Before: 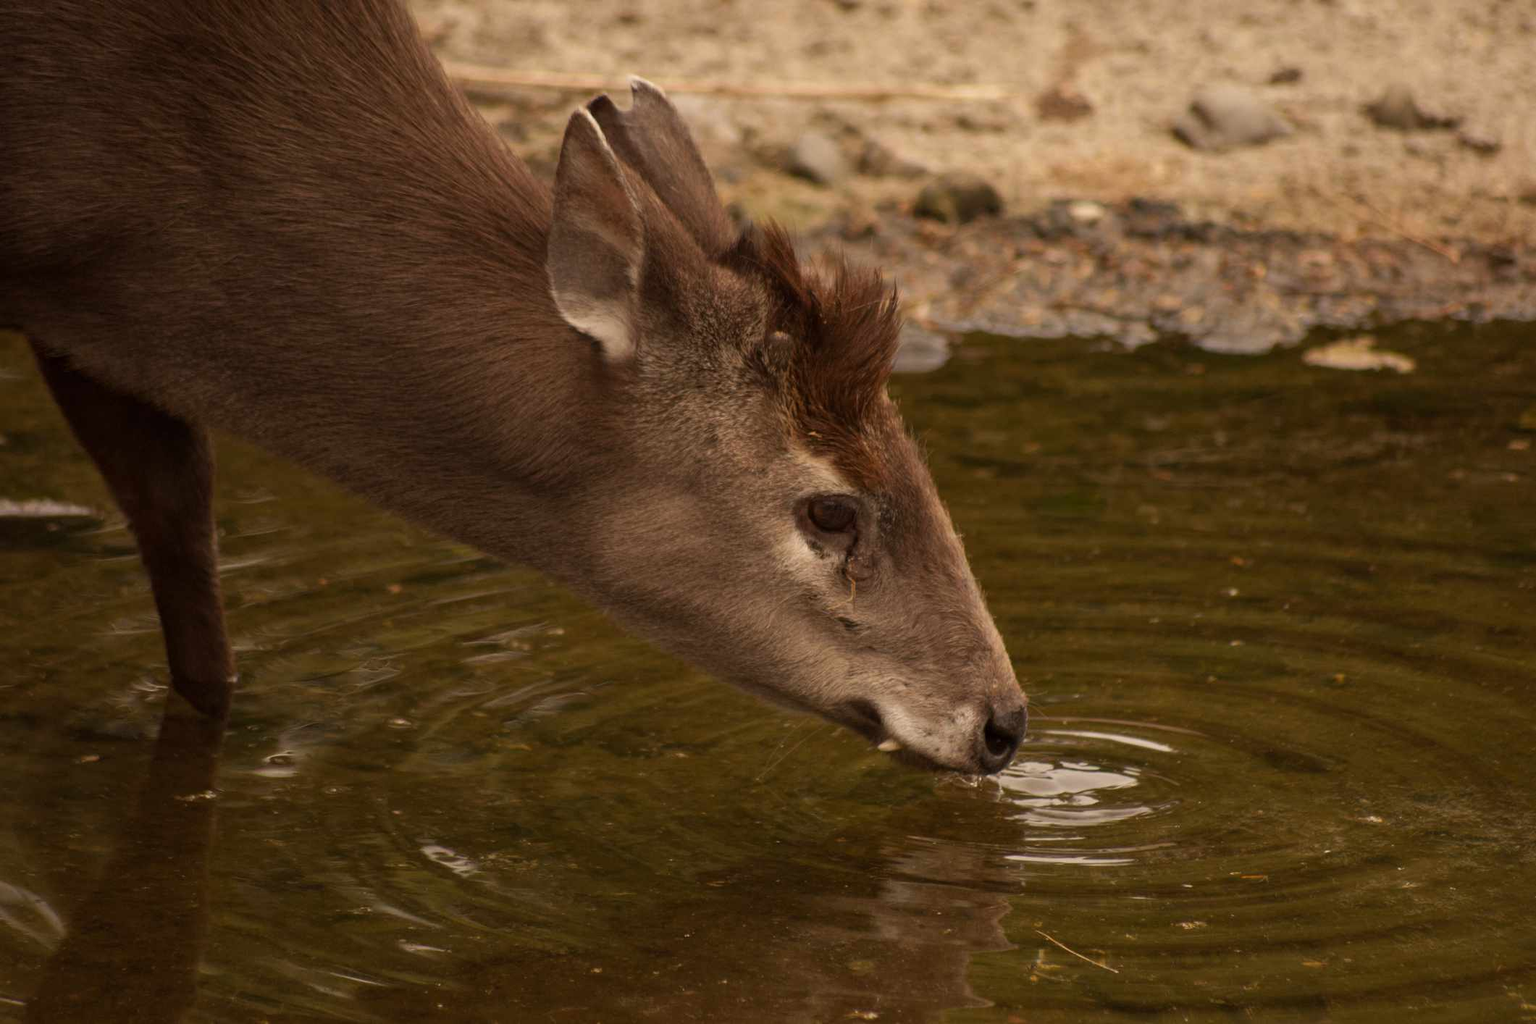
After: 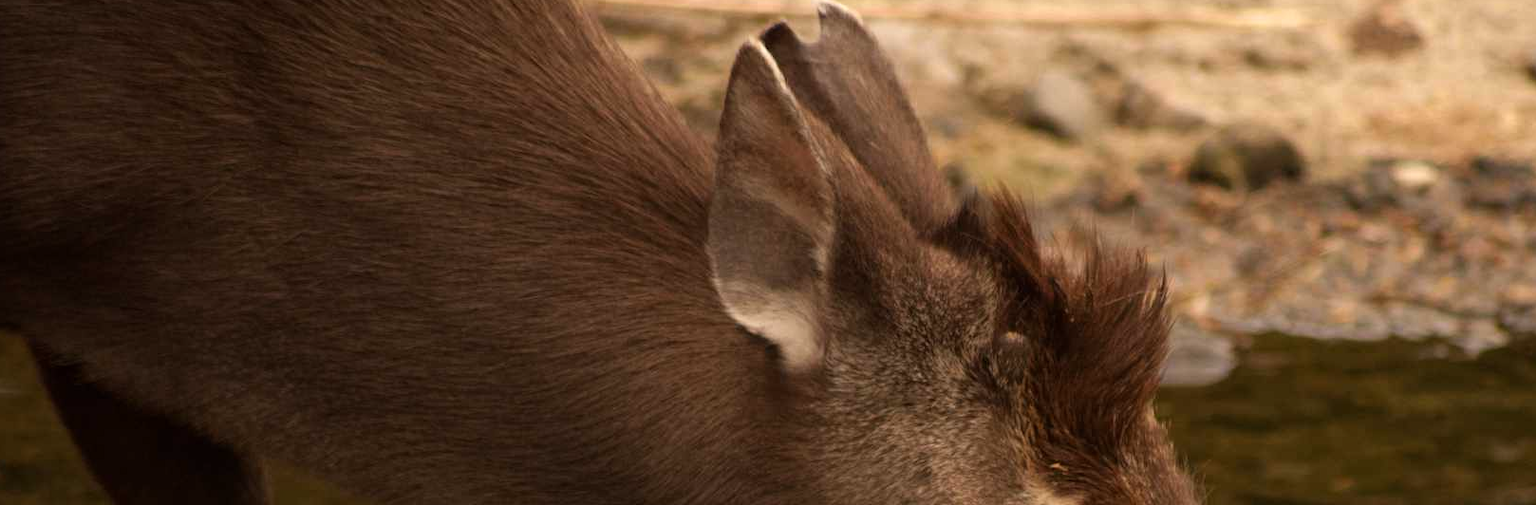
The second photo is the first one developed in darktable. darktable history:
crop: left 0.509%, top 7.641%, right 23.166%, bottom 54.629%
tone equalizer: -8 EV -0.396 EV, -7 EV -0.391 EV, -6 EV -0.318 EV, -5 EV -0.186 EV, -3 EV 0.202 EV, -2 EV 0.304 EV, -1 EV 0.369 EV, +0 EV 0.428 EV, mask exposure compensation -0.487 EV
